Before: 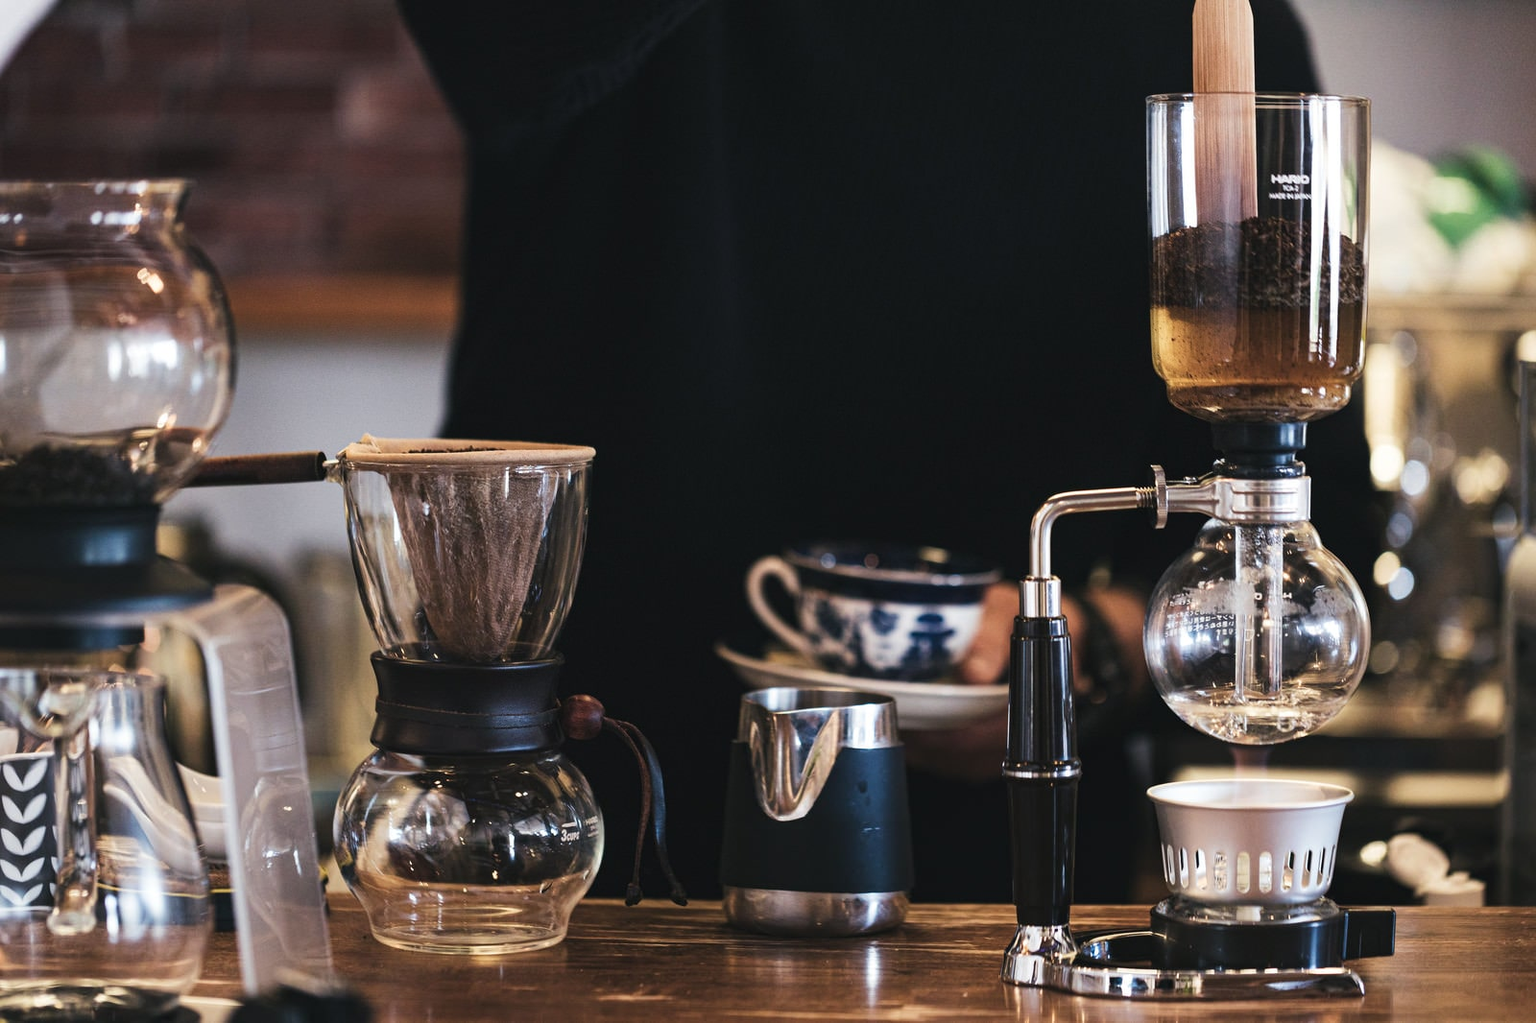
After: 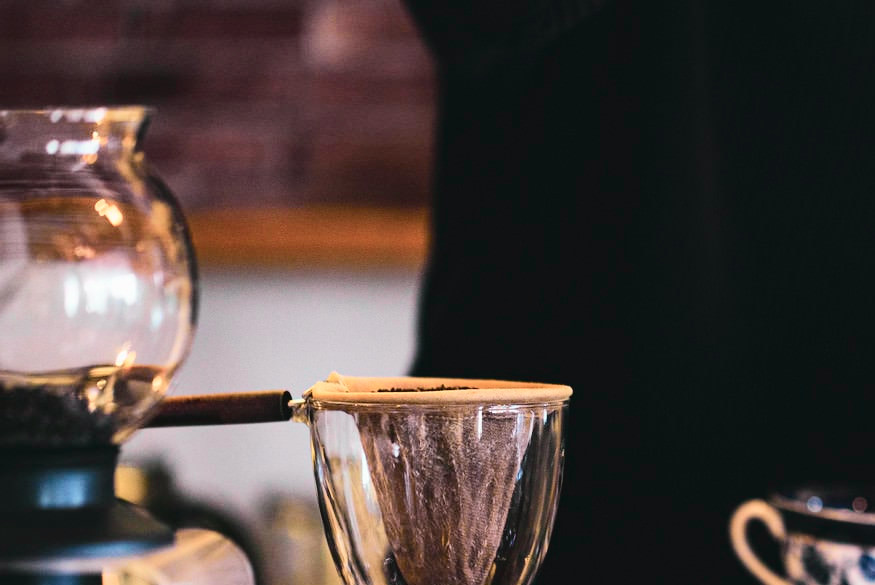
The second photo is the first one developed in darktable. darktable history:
crop and rotate: left 3.047%, top 7.509%, right 42.236%, bottom 37.598%
tone curve: curves: ch0 [(0, 0.014) (0.12, 0.096) (0.386, 0.49) (0.54, 0.684) (0.751, 0.855) (0.89, 0.943) (0.998, 0.989)]; ch1 [(0, 0) (0.133, 0.099) (0.437, 0.41) (0.5, 0.5) (0.517, 0.536) (0.548, 0.575) (0.582, 0.631) (0.627, 0.688) (0.836, 0.868) (1, 1)]; ch2 [(0, 0) (0.374, 0.341) (0.456, 0.443) (0.478, 0.49) (0.501, 0.5) (0.528, 0.538) (0.55, 0.6) (0.572, 0.63) (0.702, 0.765) (1, 1)], color space Lab, independent channels, preserve colors none
